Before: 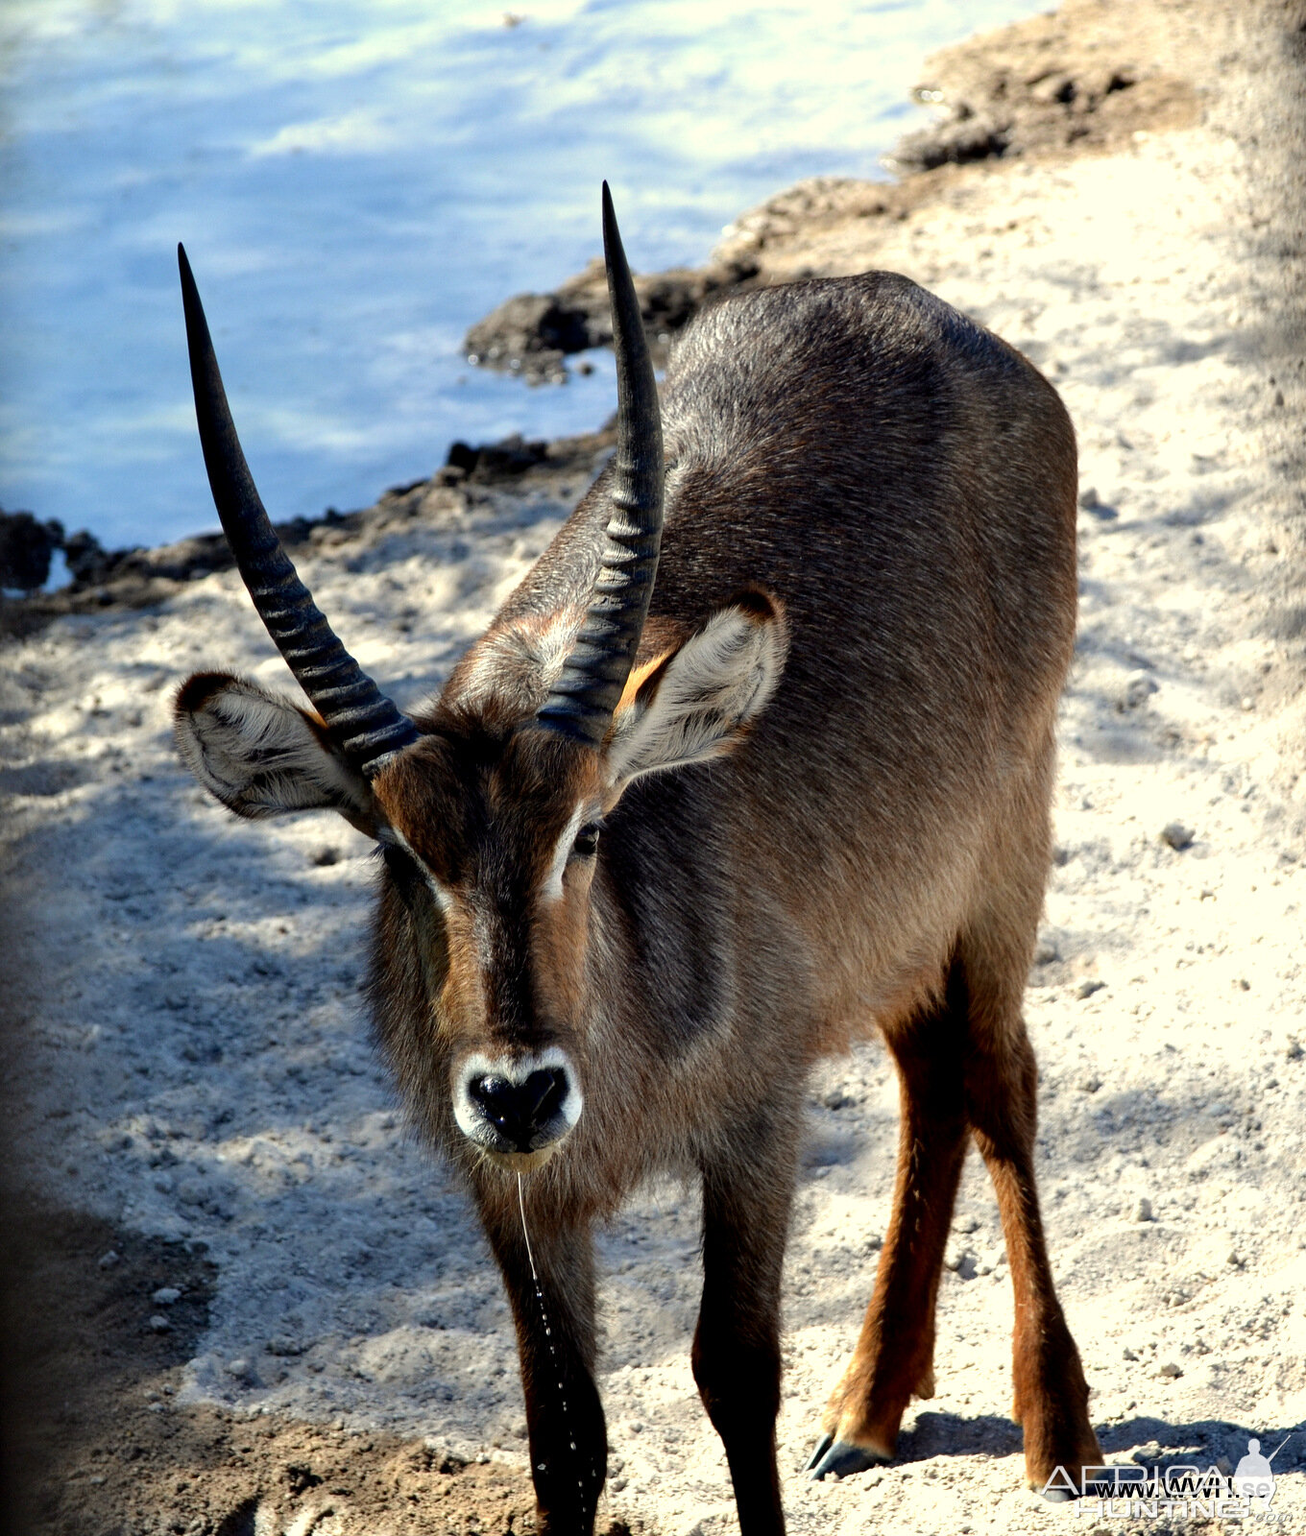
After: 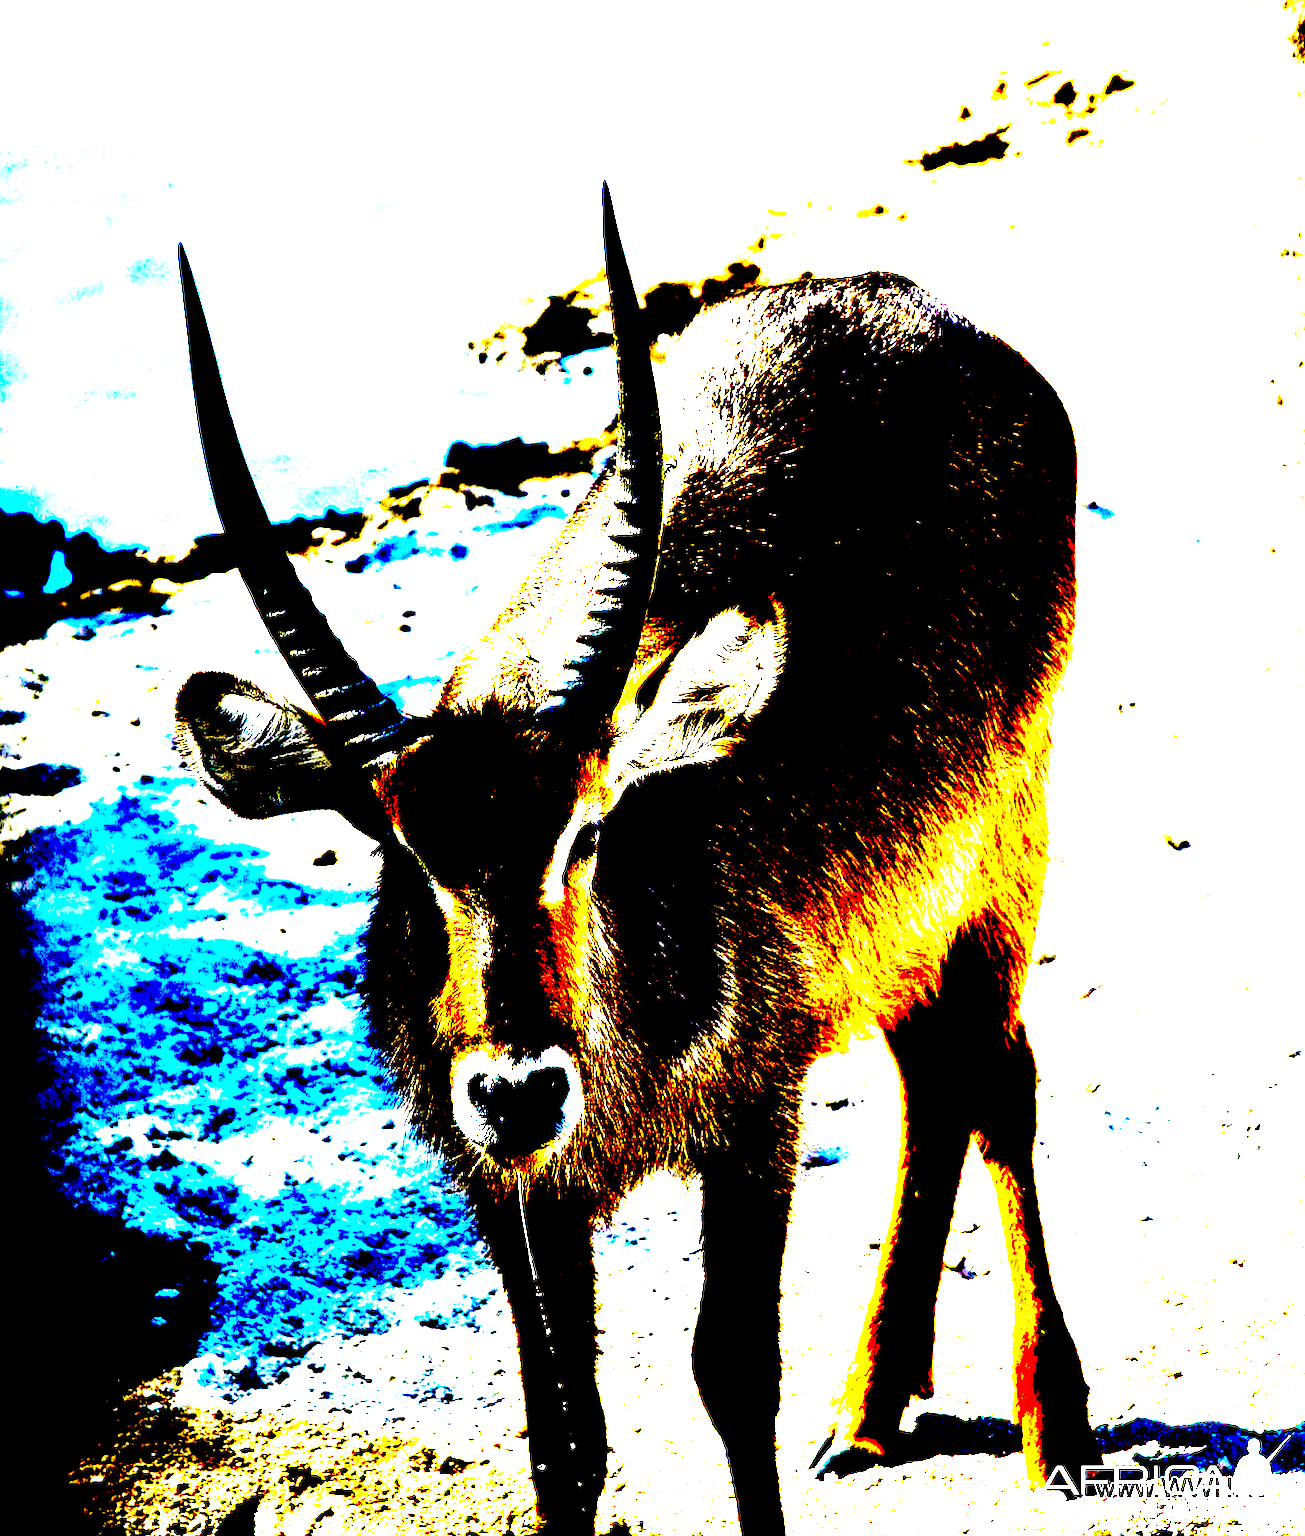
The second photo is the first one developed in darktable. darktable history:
exposure: black level correction 0.1, exposure 3 EV, compensate highlight preservation false
contrast equalizer: octaves 7, y [[0.6 ×6], [0.55 ×6], [0 ×6], [0 ×6], [0 ×6]], mix -0.3
tone equalizer: -8 EV 0.25 EV, -7 EV 0.417 EV, -6 EV 0.417 EV, -5 EV 0.25 EV, -3 EV -0.25 EV, -2 EV -0.417 EV, -1 EV -0.417 EV, +0 EV -0.25 EV, edges refinement/feathering 500, mask exposure compensation -1.57 EV, preserve details guided filter
color balance rgb: perceptual saturation grading › global saturation 30%, global vibrance 10%
